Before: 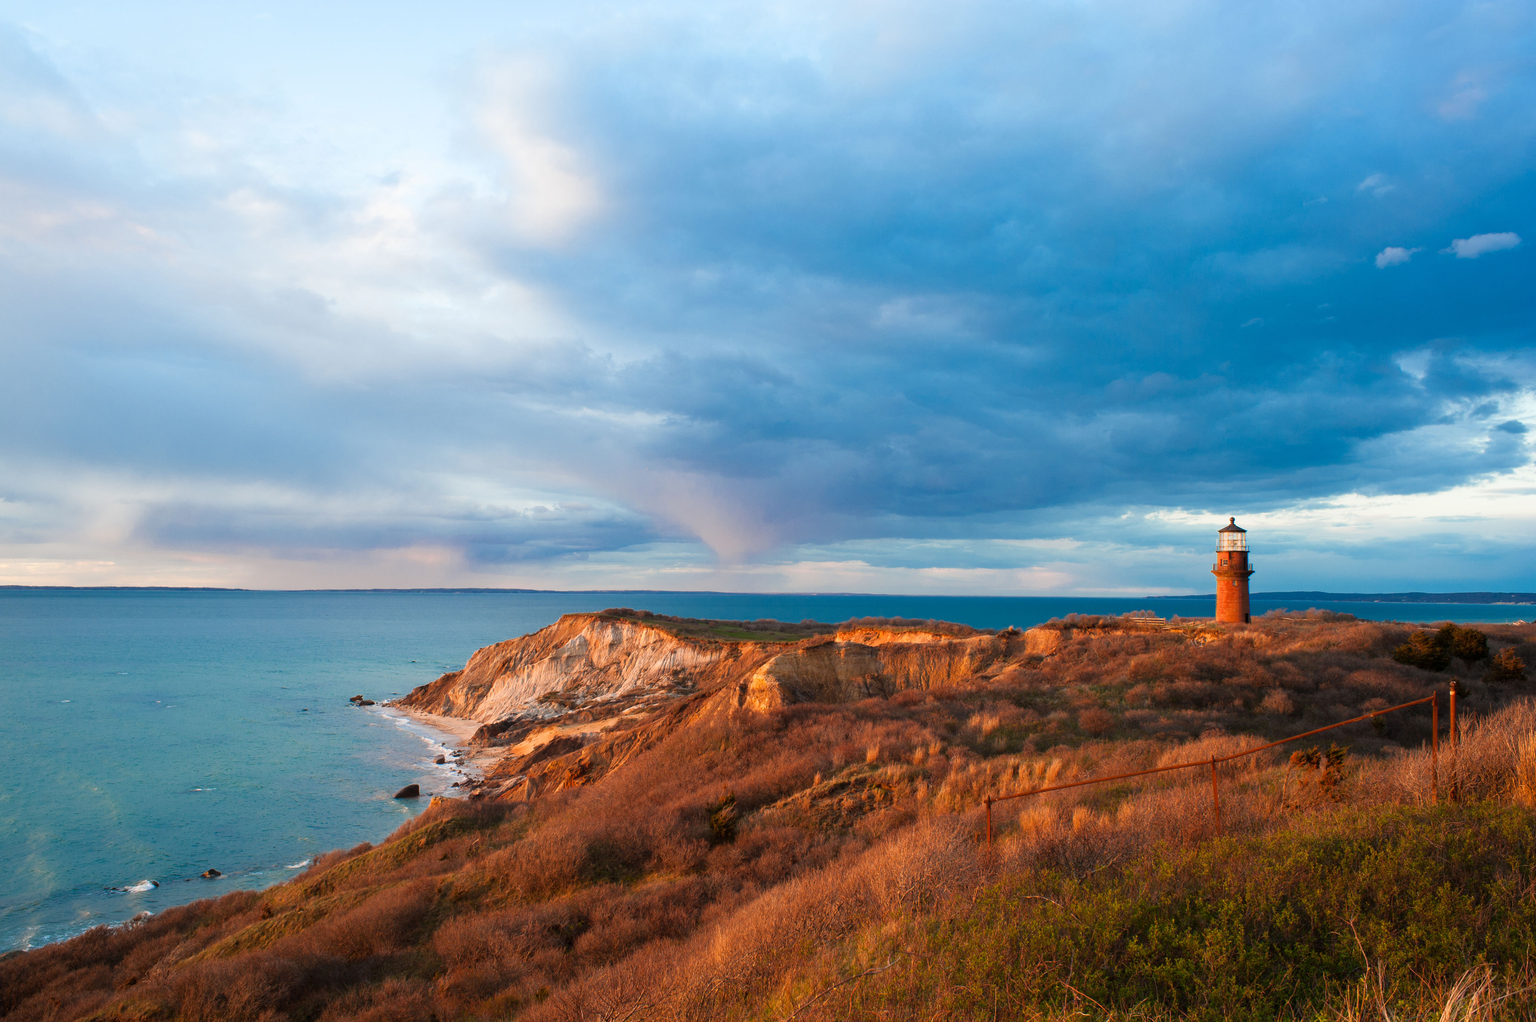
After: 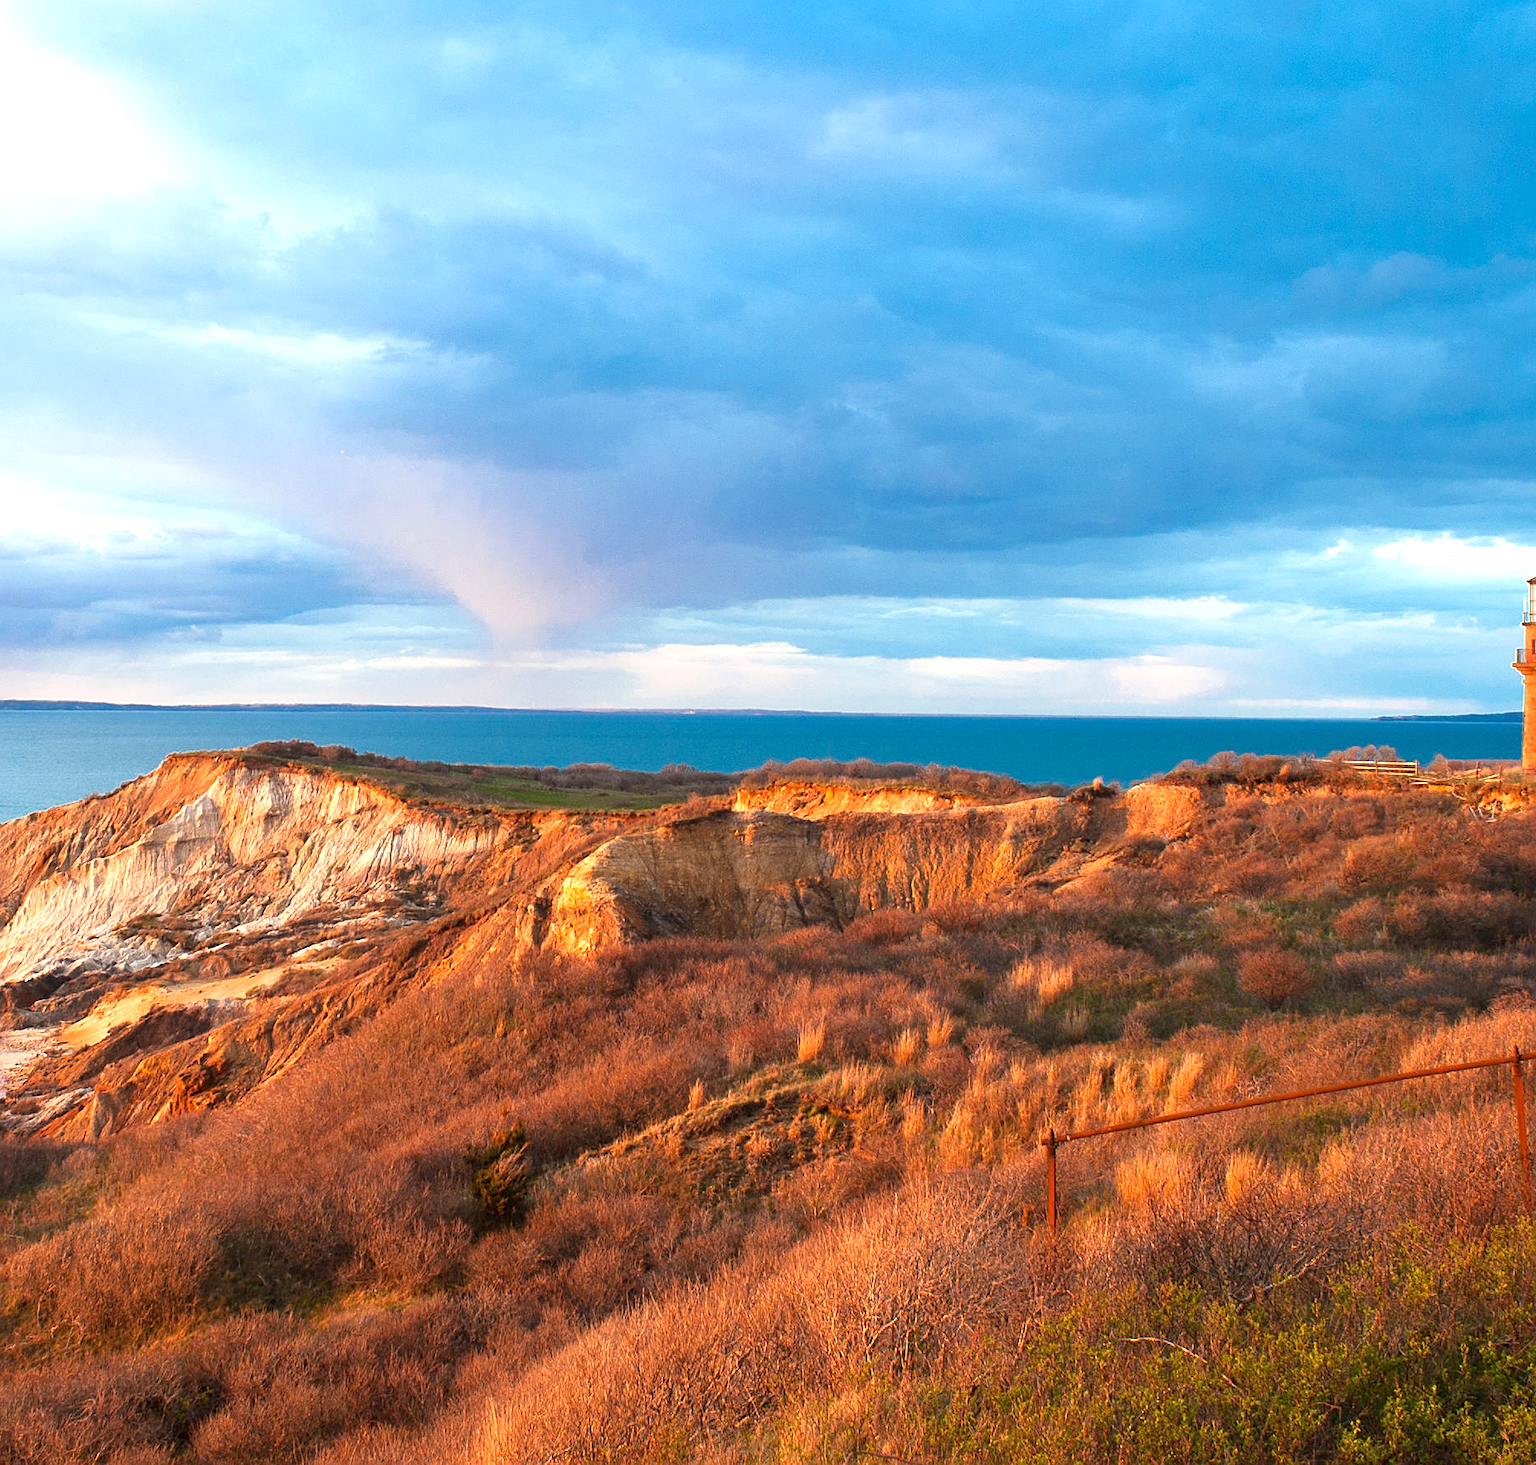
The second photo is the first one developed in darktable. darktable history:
exposure: exposure 0.787 EV, compensate highlight preservation false
sharpen: on, module defaults
crop: left 31.37%, top 24.553%, right 20.39%, bottom 6.27%
